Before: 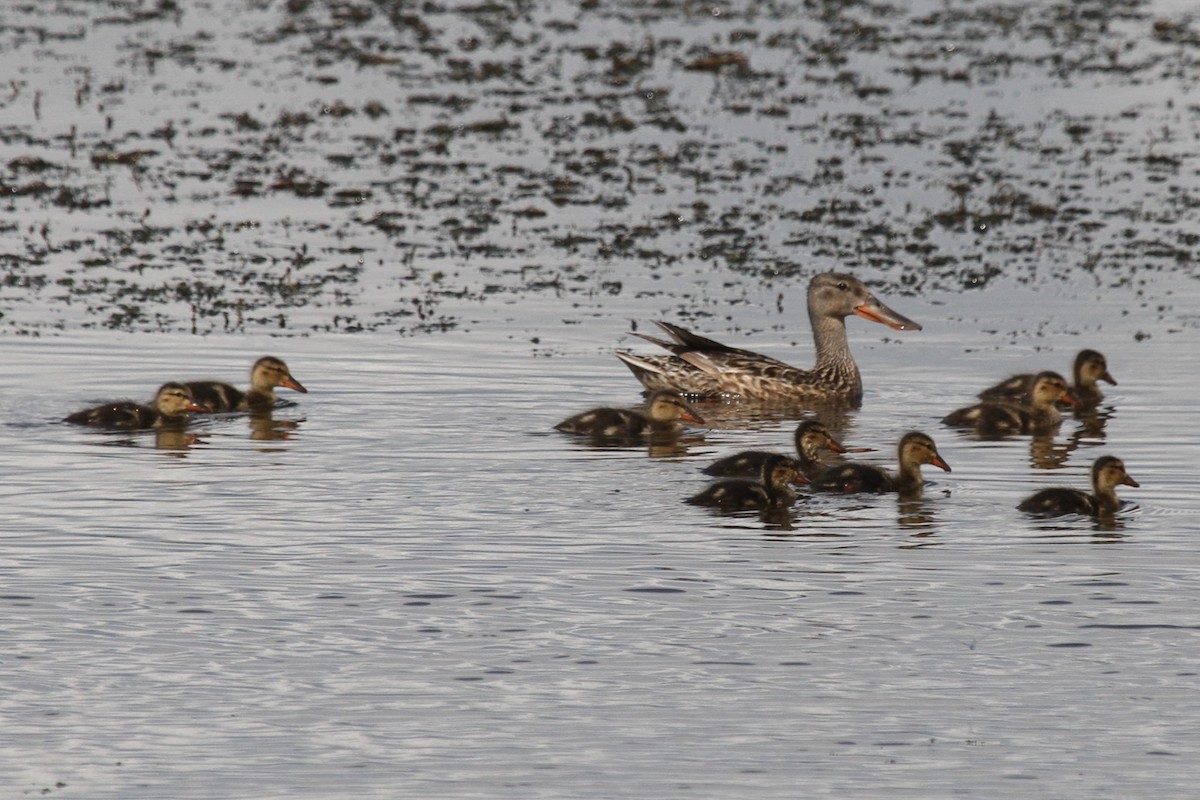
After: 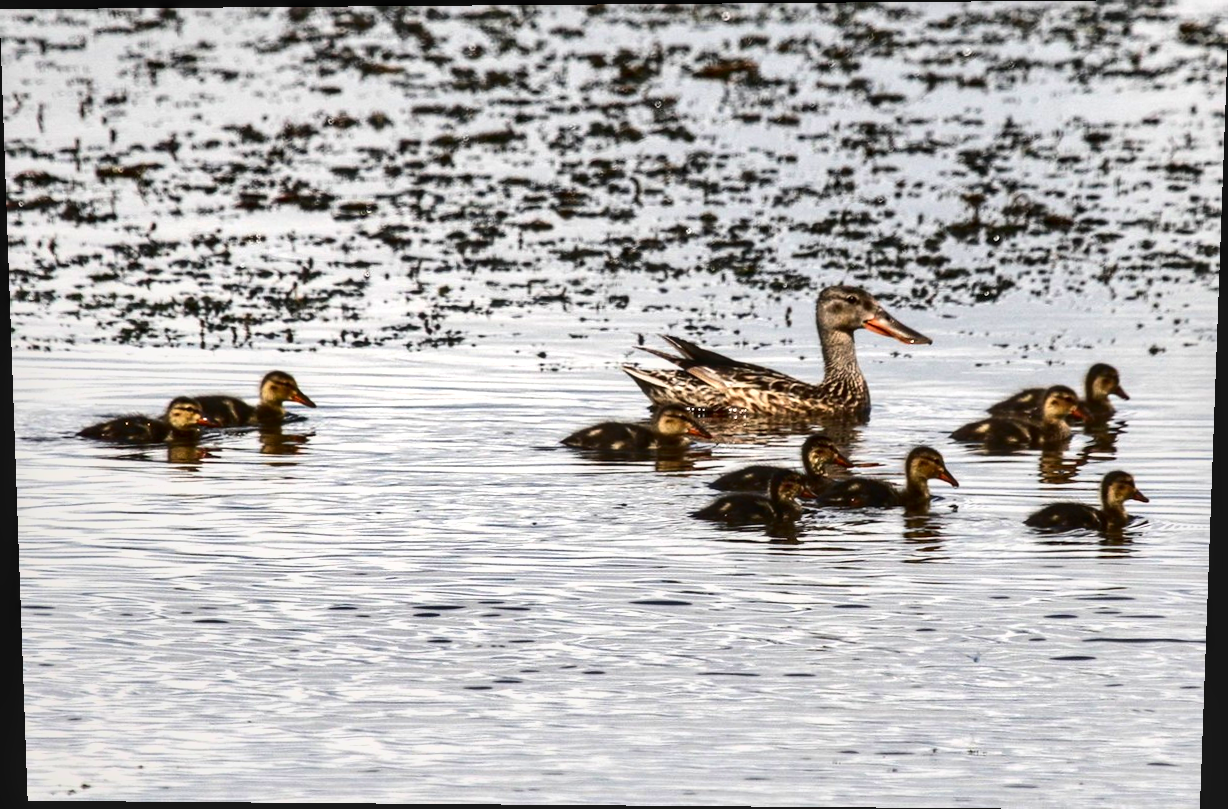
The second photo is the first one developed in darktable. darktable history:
rotate and perspective: lens shift (vertical) 0.048, lens shift (horizontal) -0.024, automatic cropping off
shadows and highlights: low approximation 0.01, soften with gaussian
contrast brightness saturation: contrast 0.21, brightness -0.11, saturation 0.21
tone equalizer: -8 EV -0.417 EV, -7 EV -0.389 EV, -6 EV -0.333 EV, -5 EV -0.222 EV, -3 EV 0.222 EV, -2 EV 0.333 EV, -1 EV 0.389 EV, +0 EV 0.417 EV, edges refinement/feathering 500, mask exposure compensation -1.57 EV, preserve details no
exposure: black level correction 0, exposure 0.7 EV, compensate exposure bias true, compensate highlight preservation false
local contrast: detail 130%
